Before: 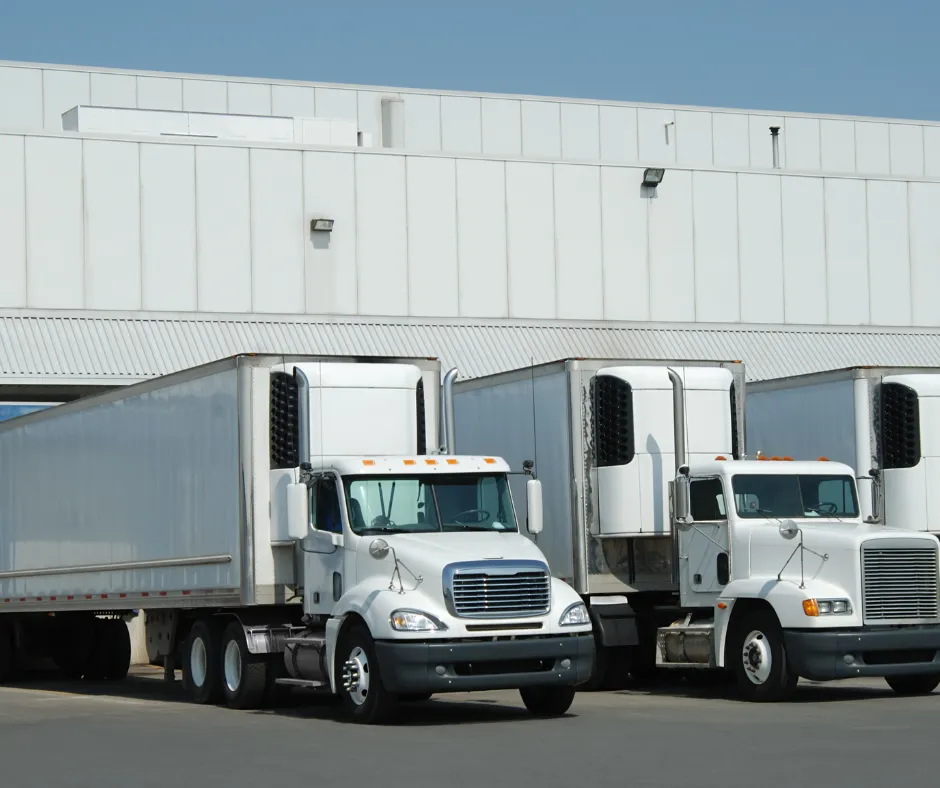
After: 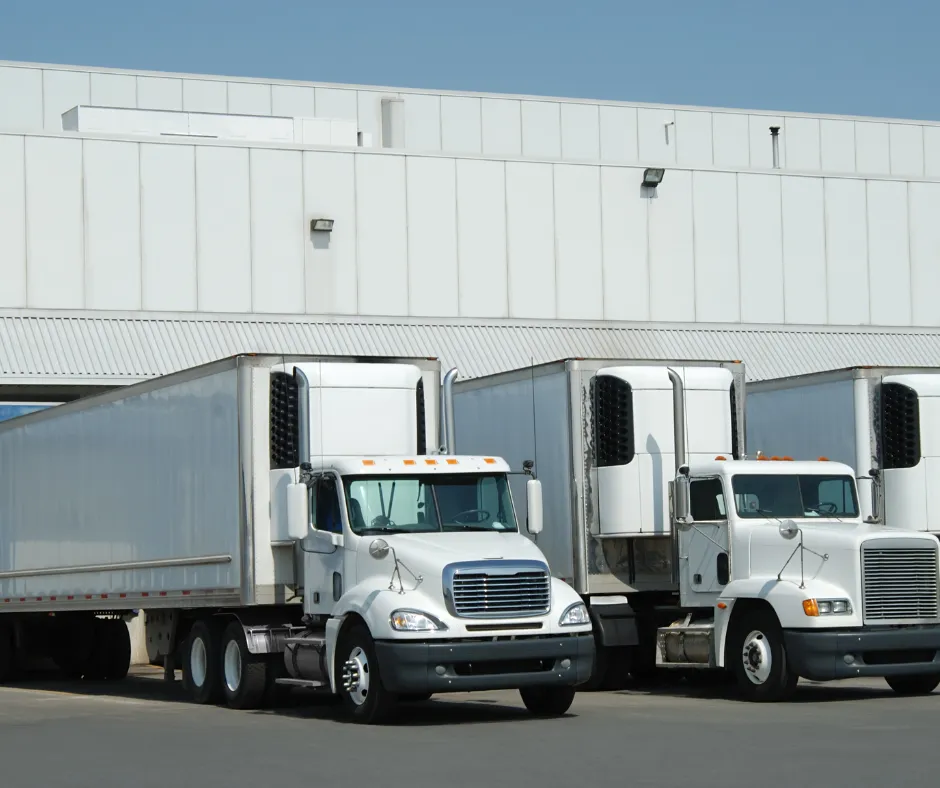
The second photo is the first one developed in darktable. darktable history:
shadows and highlights: shadows 13.87, white point adjustment 1.15, highlights -1.49, soften with gaussian
